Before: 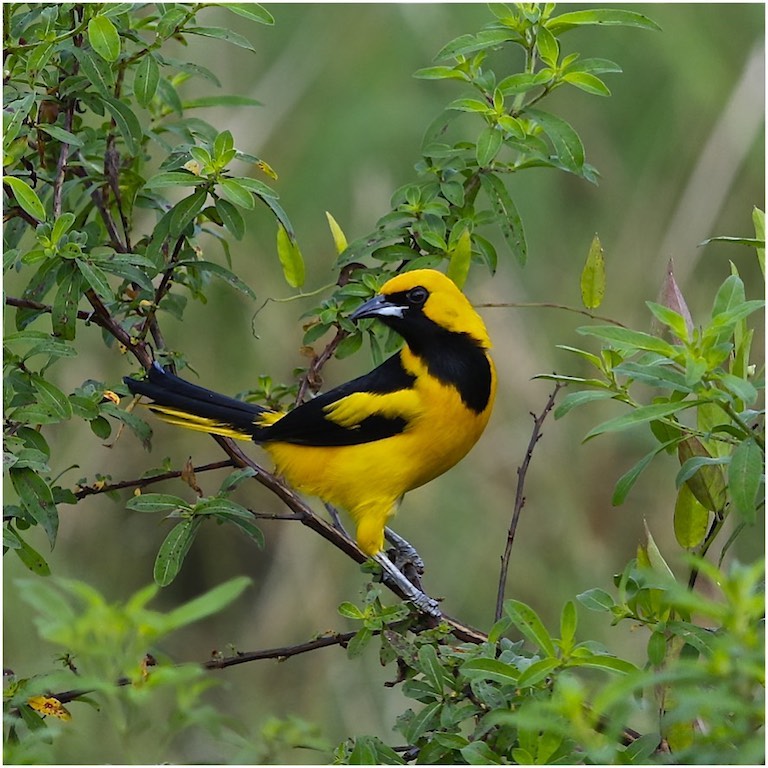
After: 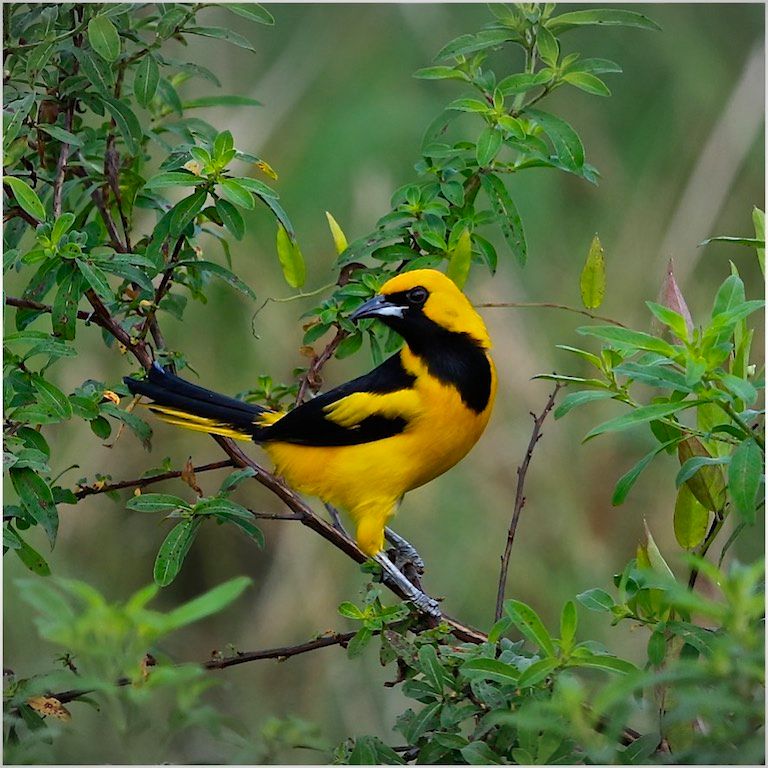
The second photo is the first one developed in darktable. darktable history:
vignetting: fall-off start 97.56%, fall-off radius 100.86%, width/height ratio 1.373
